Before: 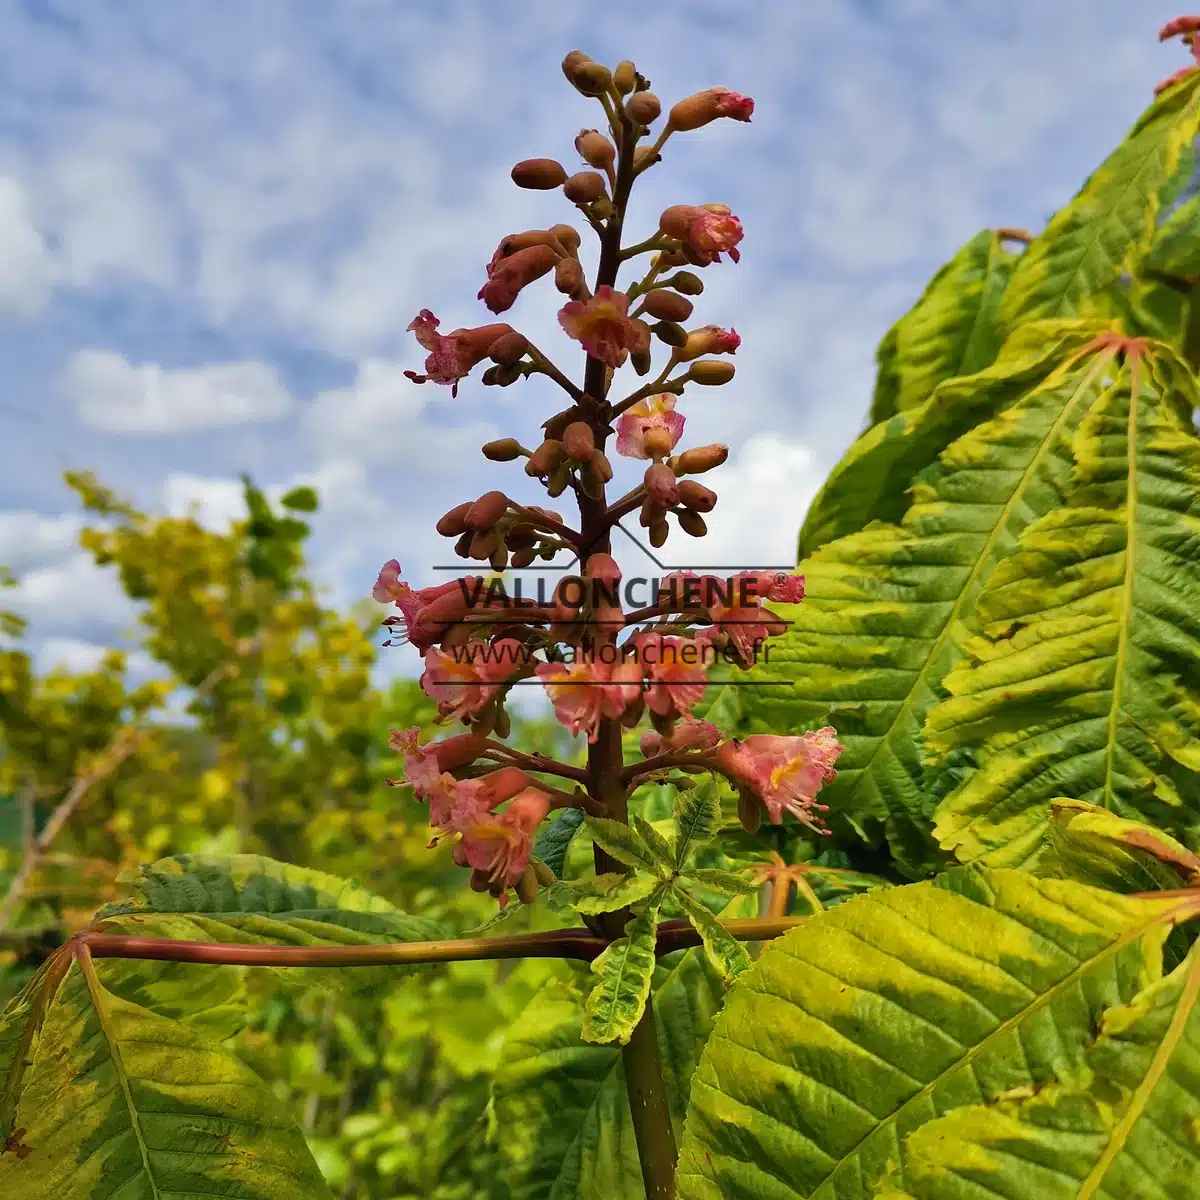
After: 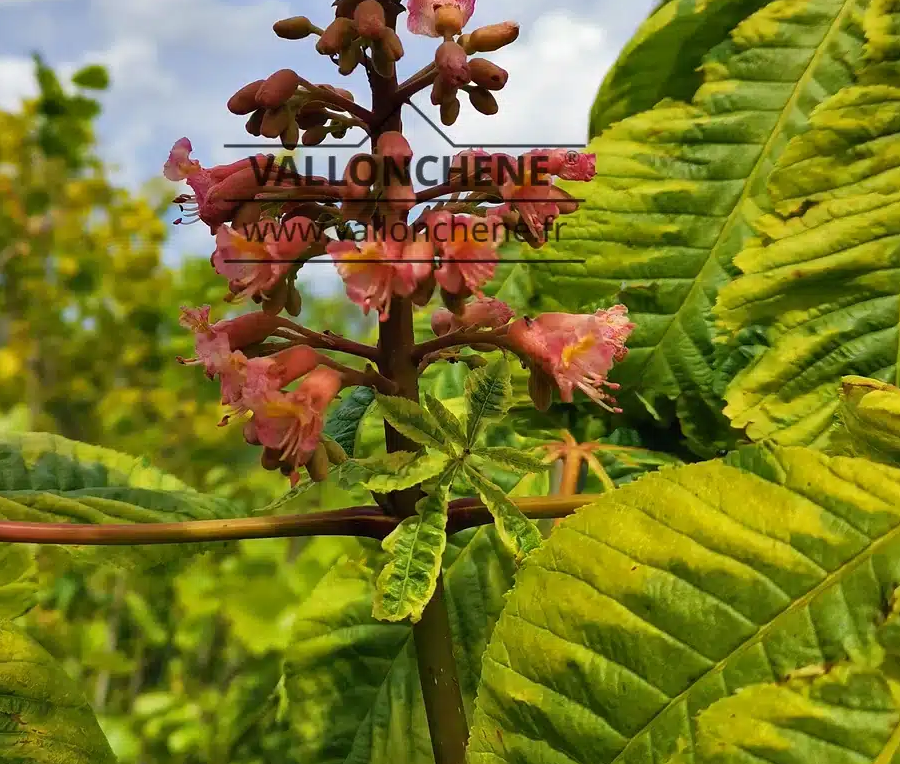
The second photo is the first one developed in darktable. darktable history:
crop and rotate: left 17.432%, top 35.246%, right 7.509%, bottom 1.031%
